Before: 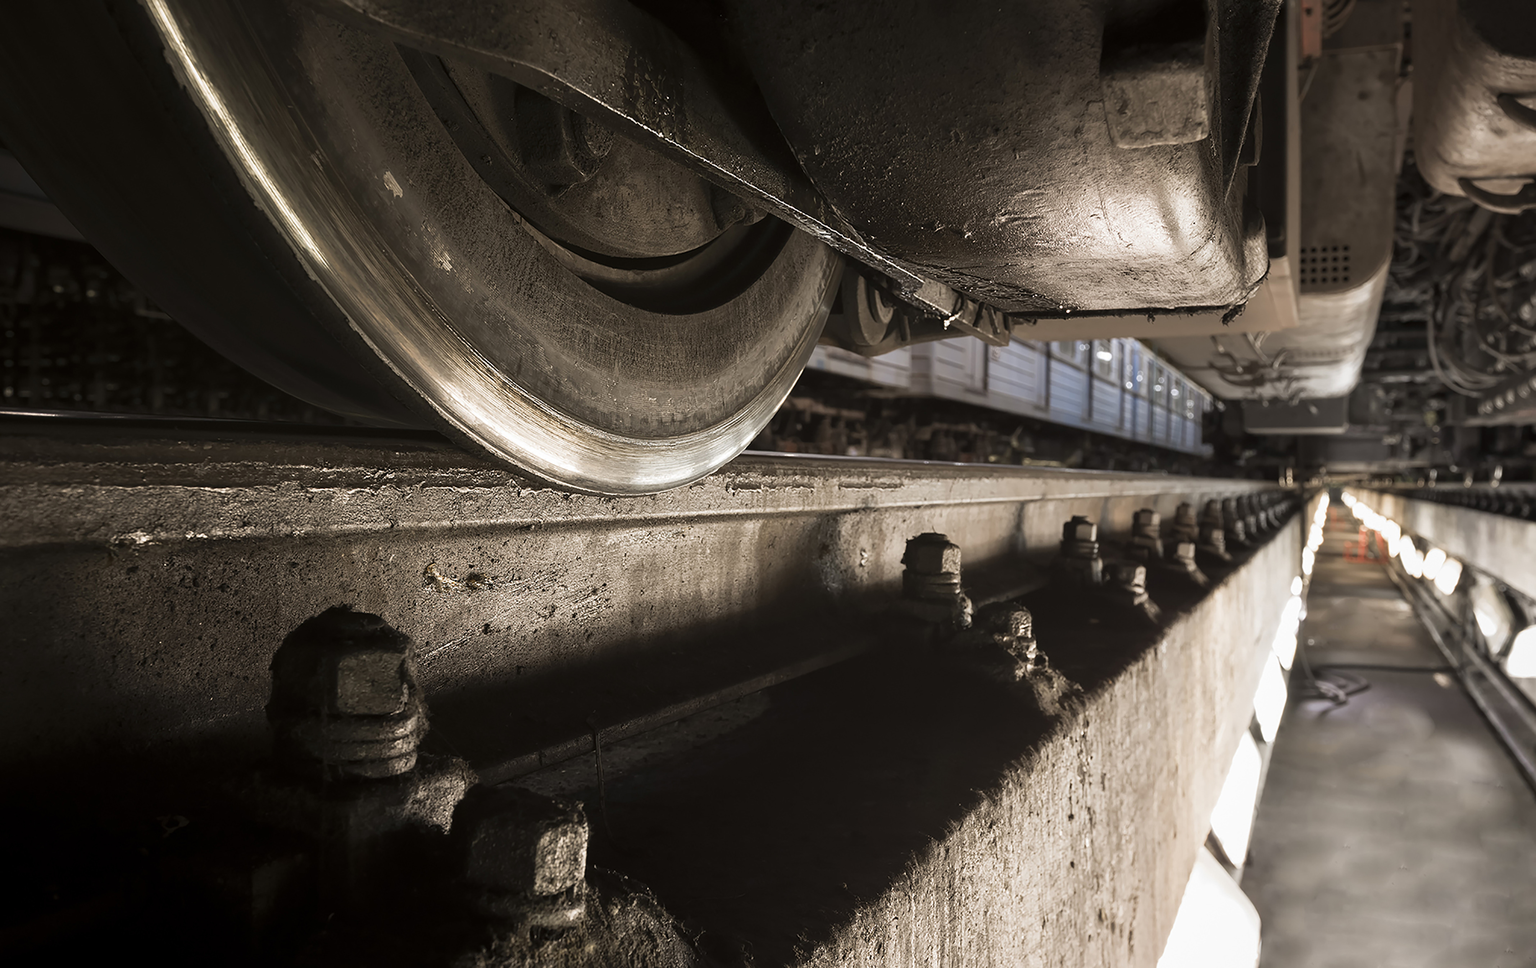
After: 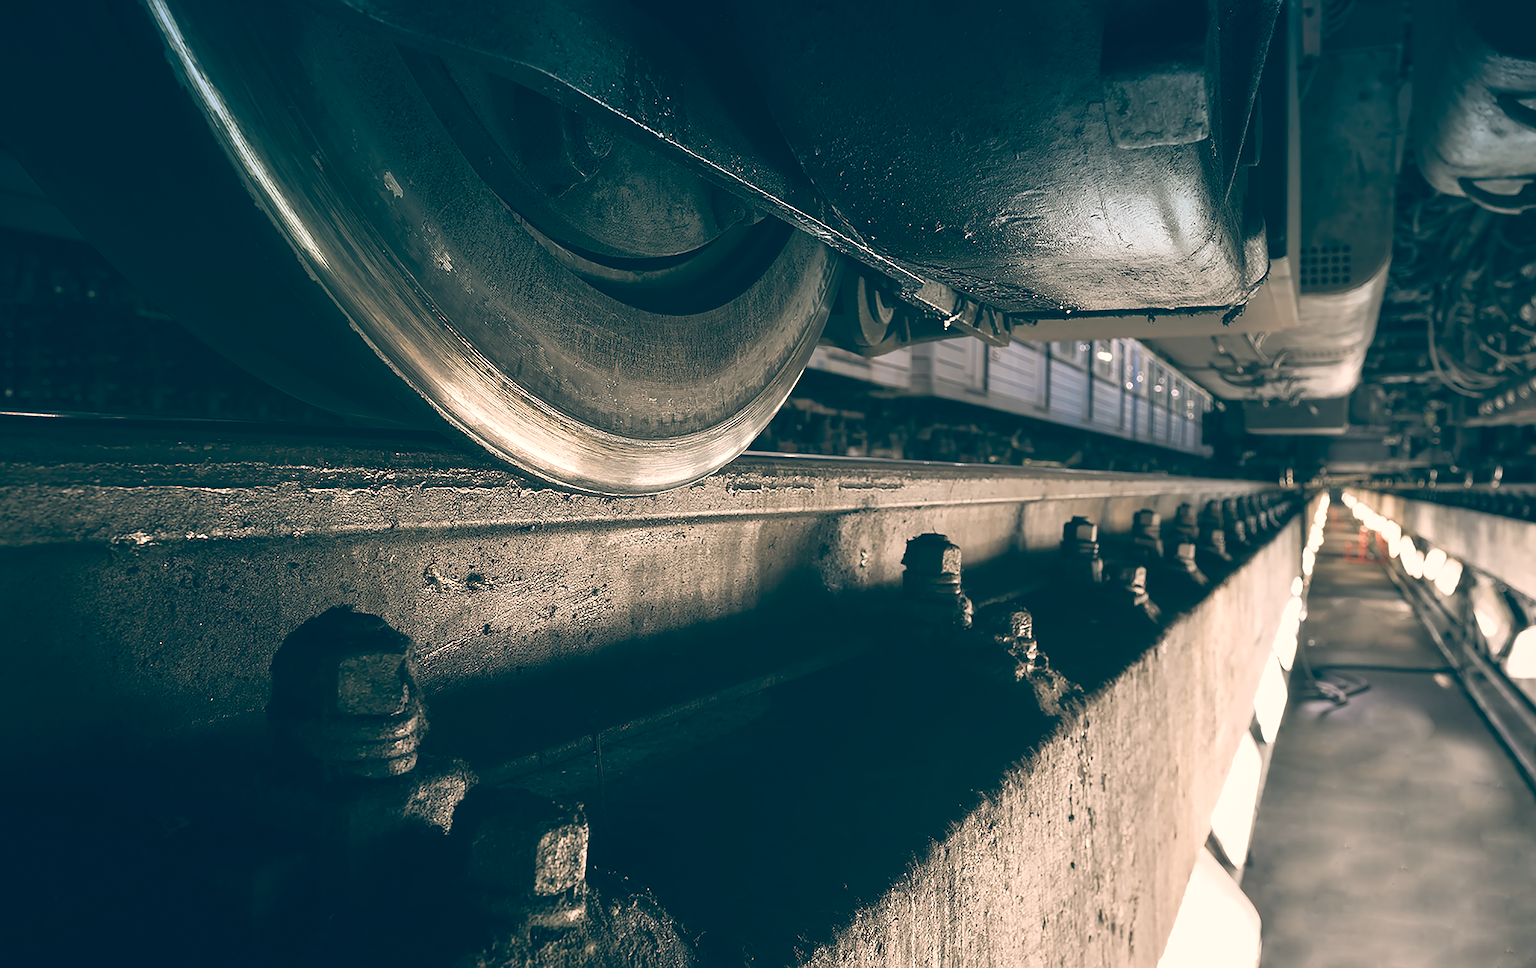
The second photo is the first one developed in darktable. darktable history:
graduated density: density 2.02 EV, hardness 44%, rotation 0.374°, offset 8.21, hue 208.8°, saturation 97%
sharpen: on, module defaults
color balance: lift [1.006, 0.985, 1.002, 1.015], gamma [1, 0.953, 1.008, 1.047], gain [1.076, 1.13, 1.004, 0.87]
